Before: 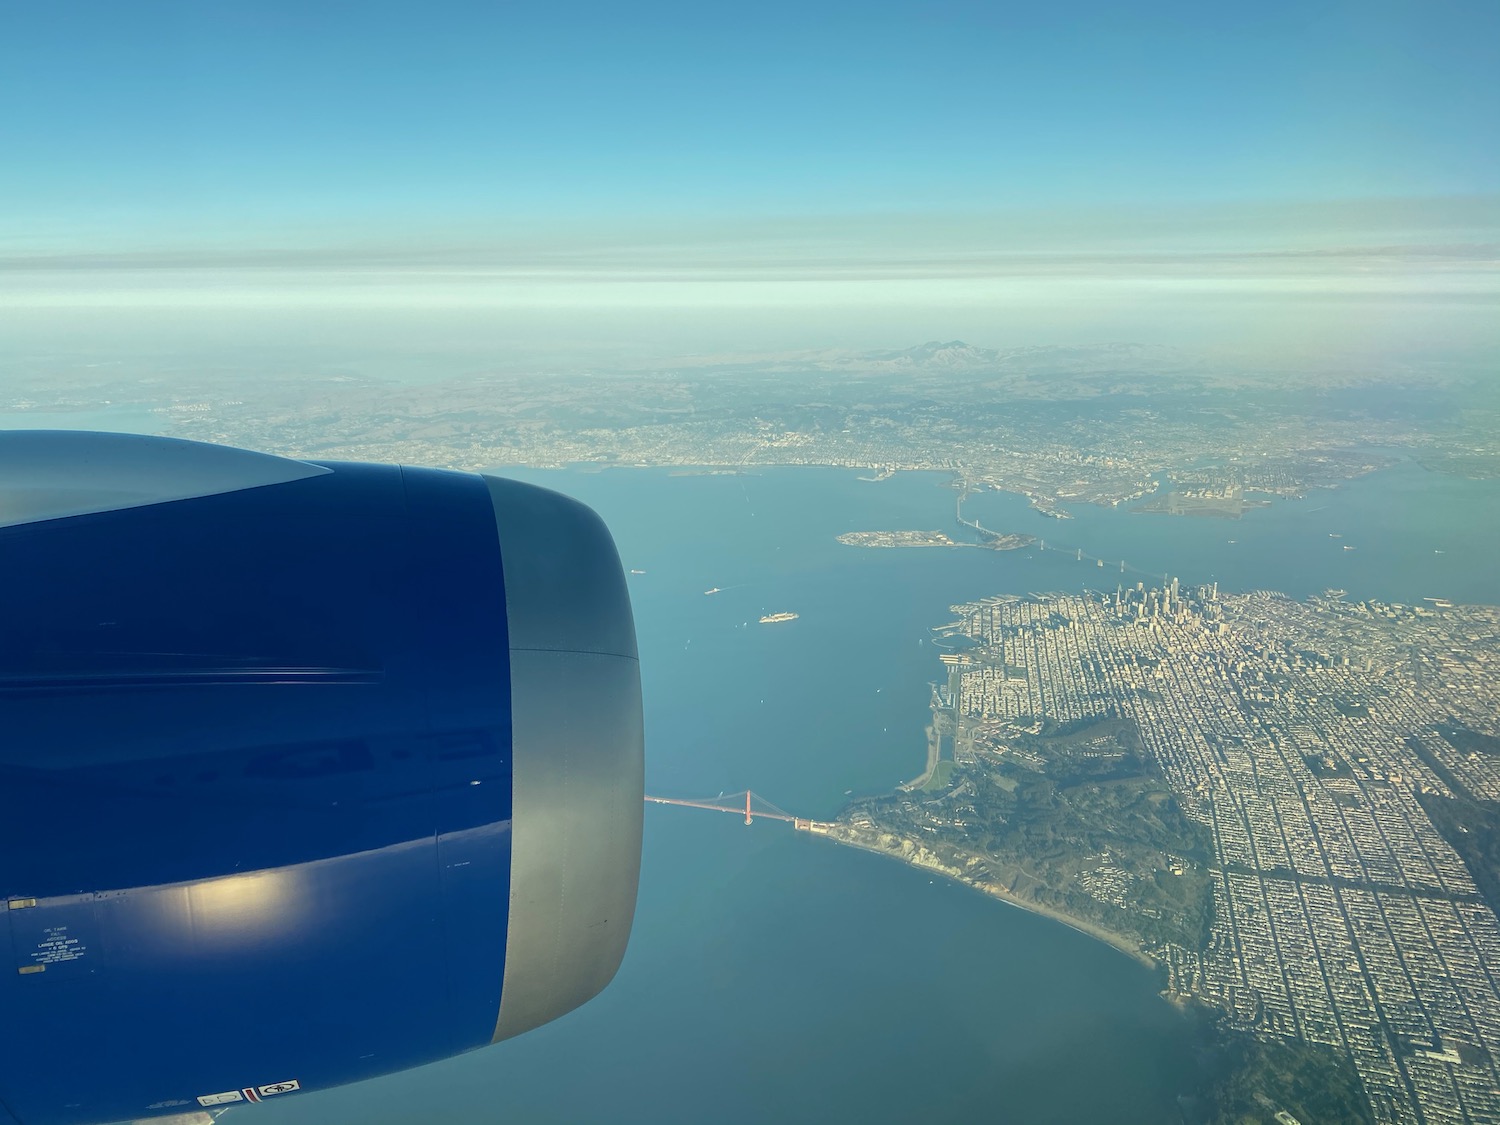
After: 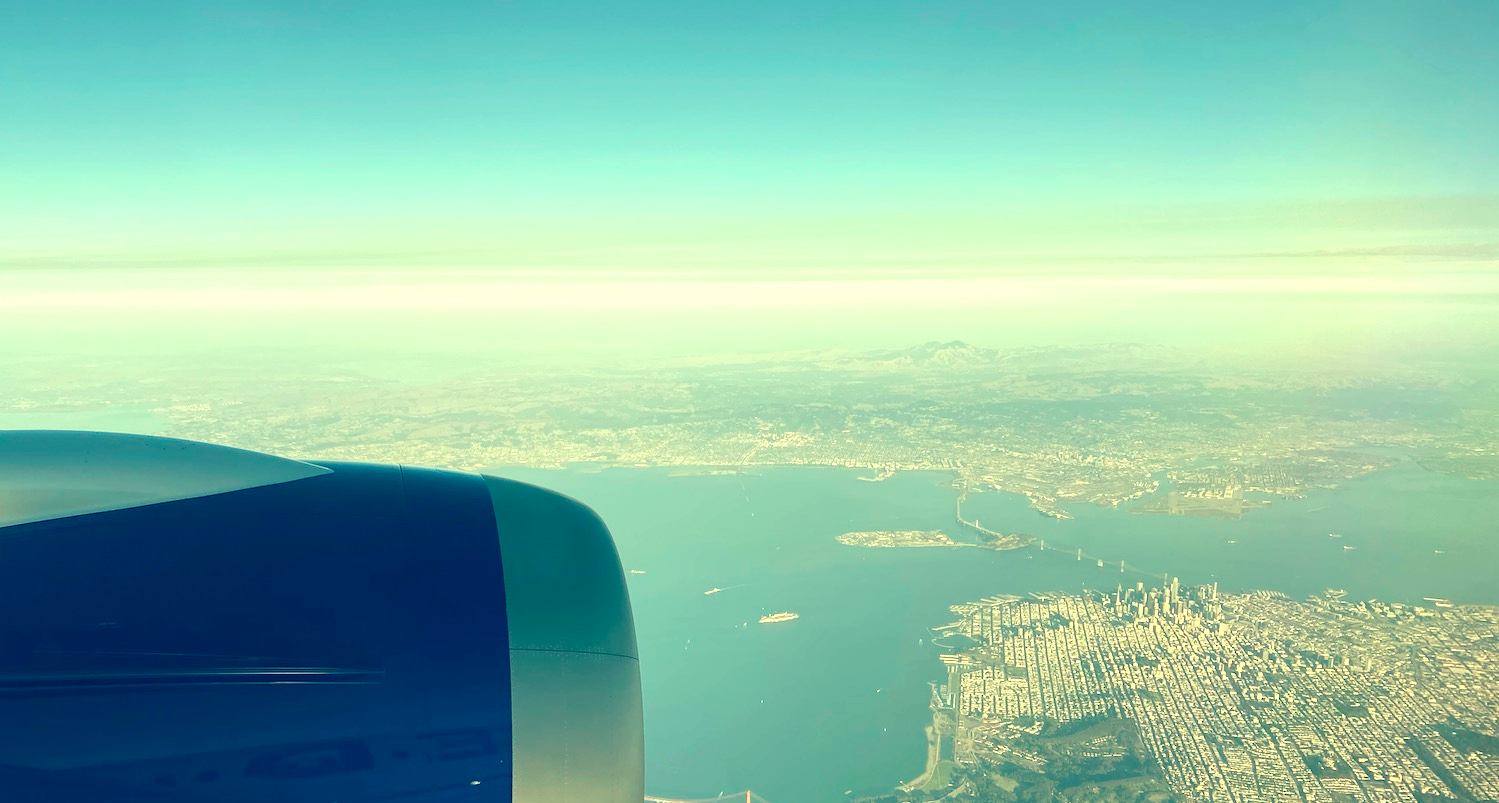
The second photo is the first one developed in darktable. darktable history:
color balance: mode lift, gamma, gain (sRGB), lift [1, 0.69, 1, 1], gamma [1, 1.482, 1, 1], gain [1, 1, 1, 0.802]
exposure: black level correction 0, exposure 0.7 EV, compensate exposure bias true, compensate highlight preservation false
crop: bottom 28.576%
